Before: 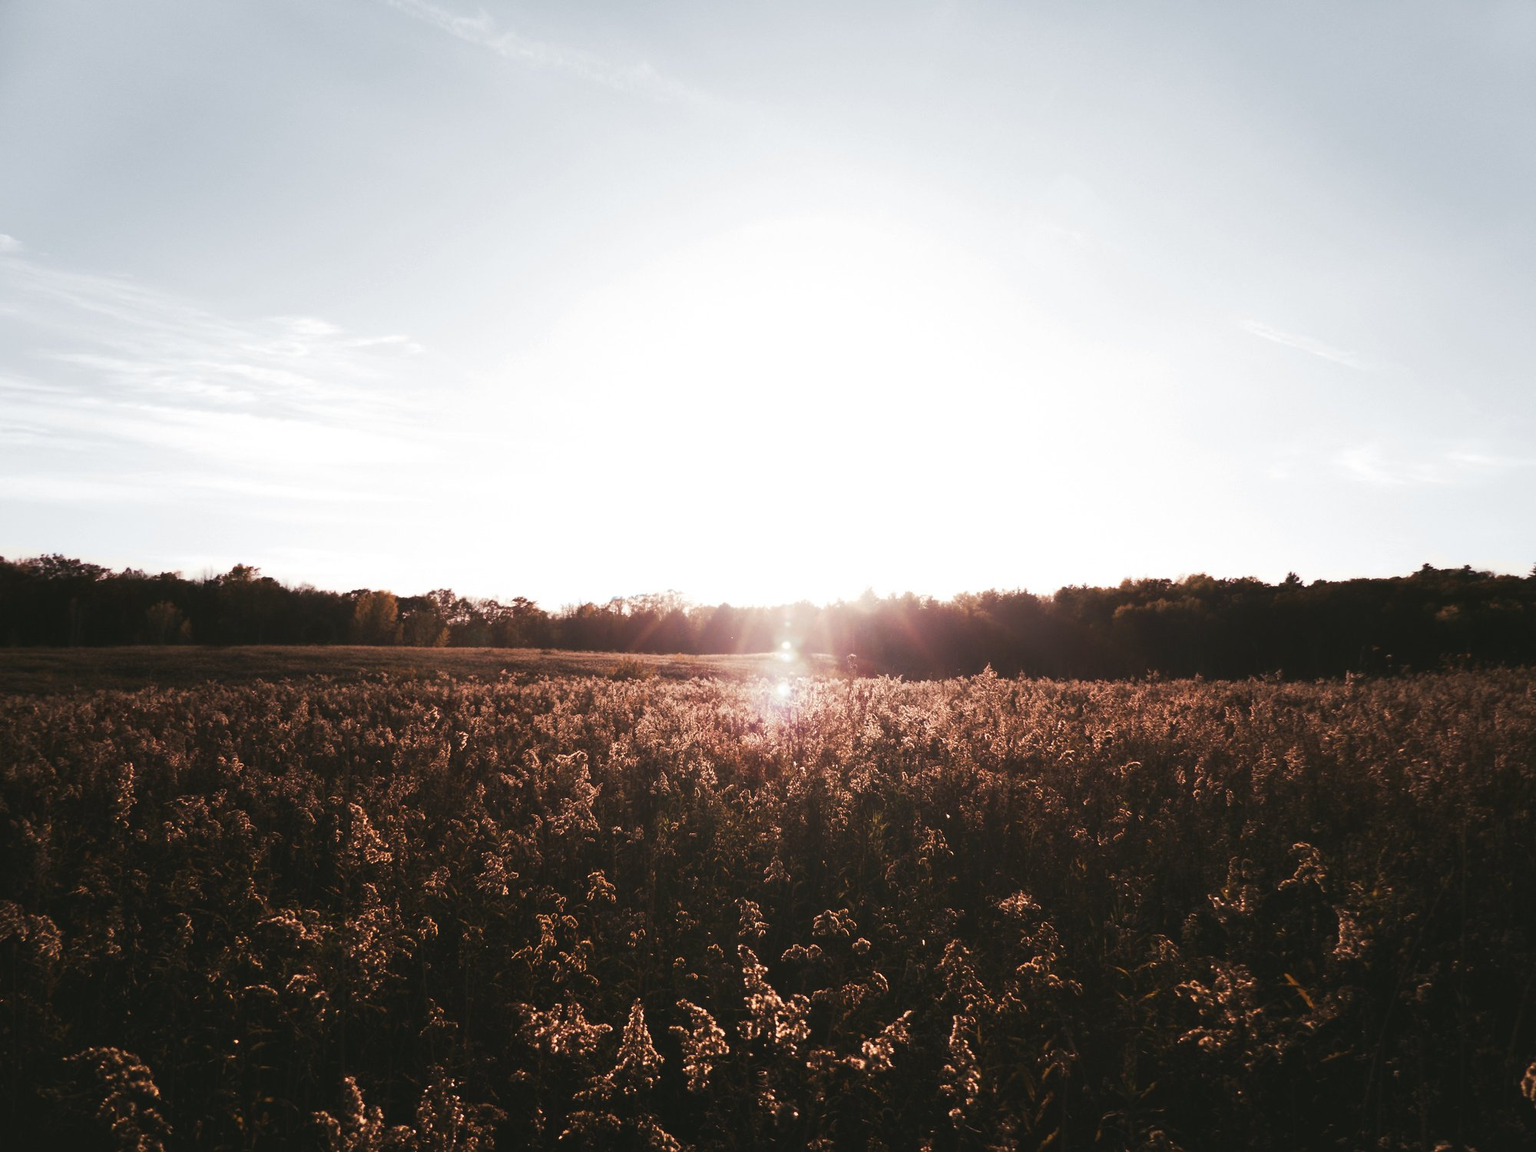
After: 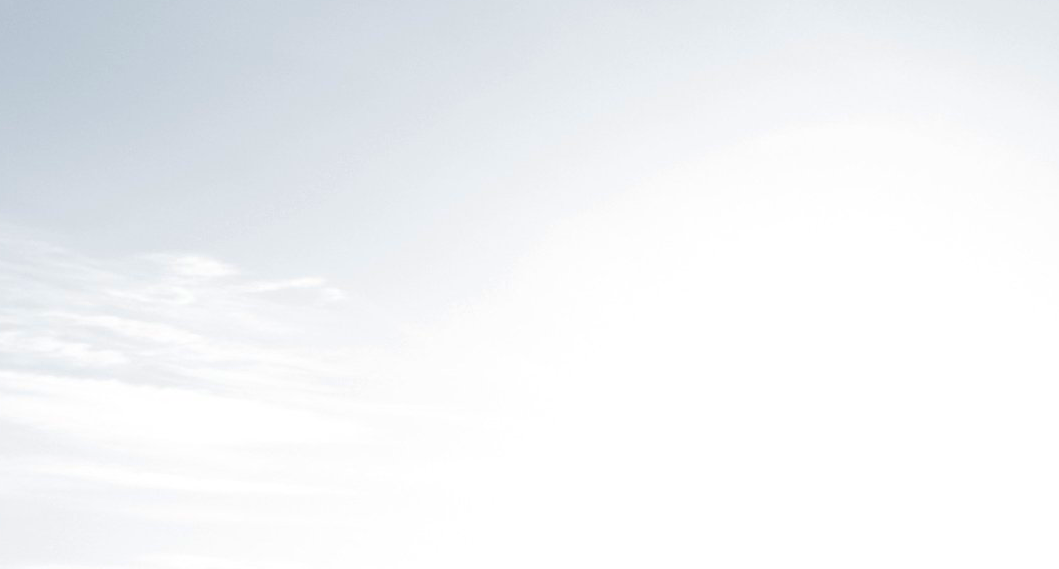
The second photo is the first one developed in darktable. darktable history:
color balance rgb: perceptual saturation grading › global saturation 30.346%, global vibrance 20%
crop: left 10.355%, top 10.609%, right 36.663%, bottom 51.417%
